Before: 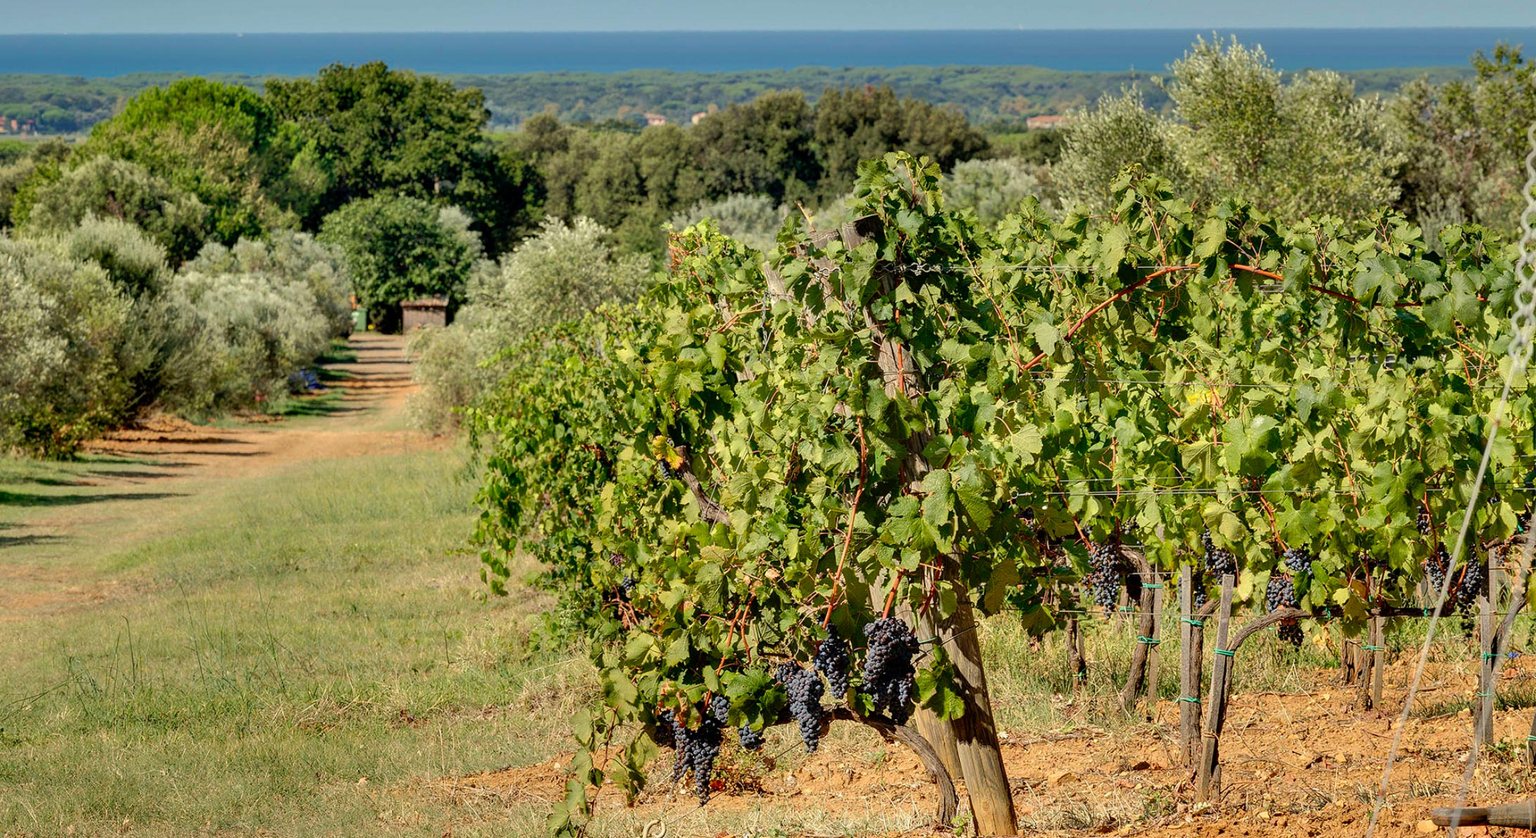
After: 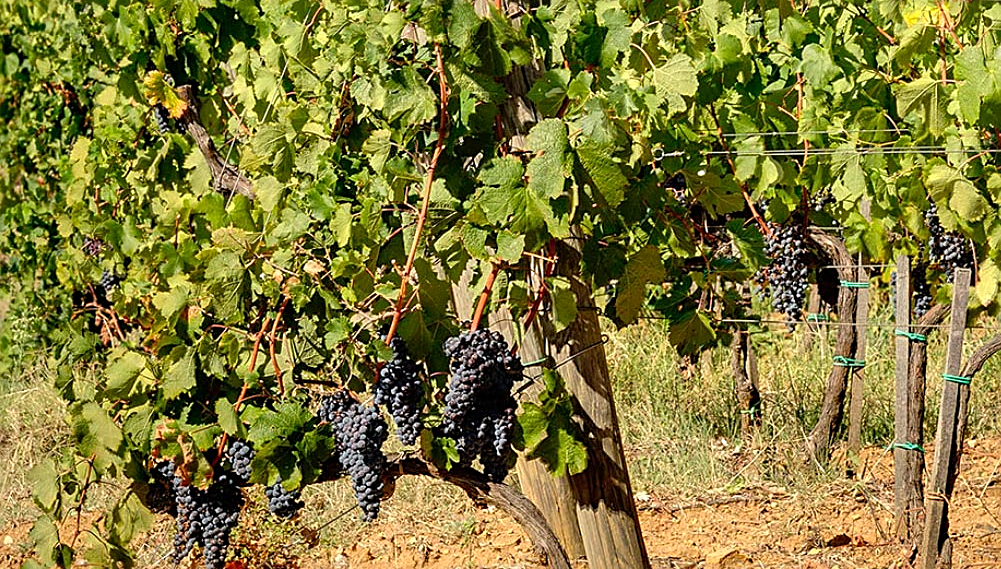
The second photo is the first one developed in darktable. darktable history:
sharpen: on, module defaults
crop: left 35.934%, top 46.131%, right 18.213%, bottom 6.058%
levels: levels [0, 0.476, 0.951]
